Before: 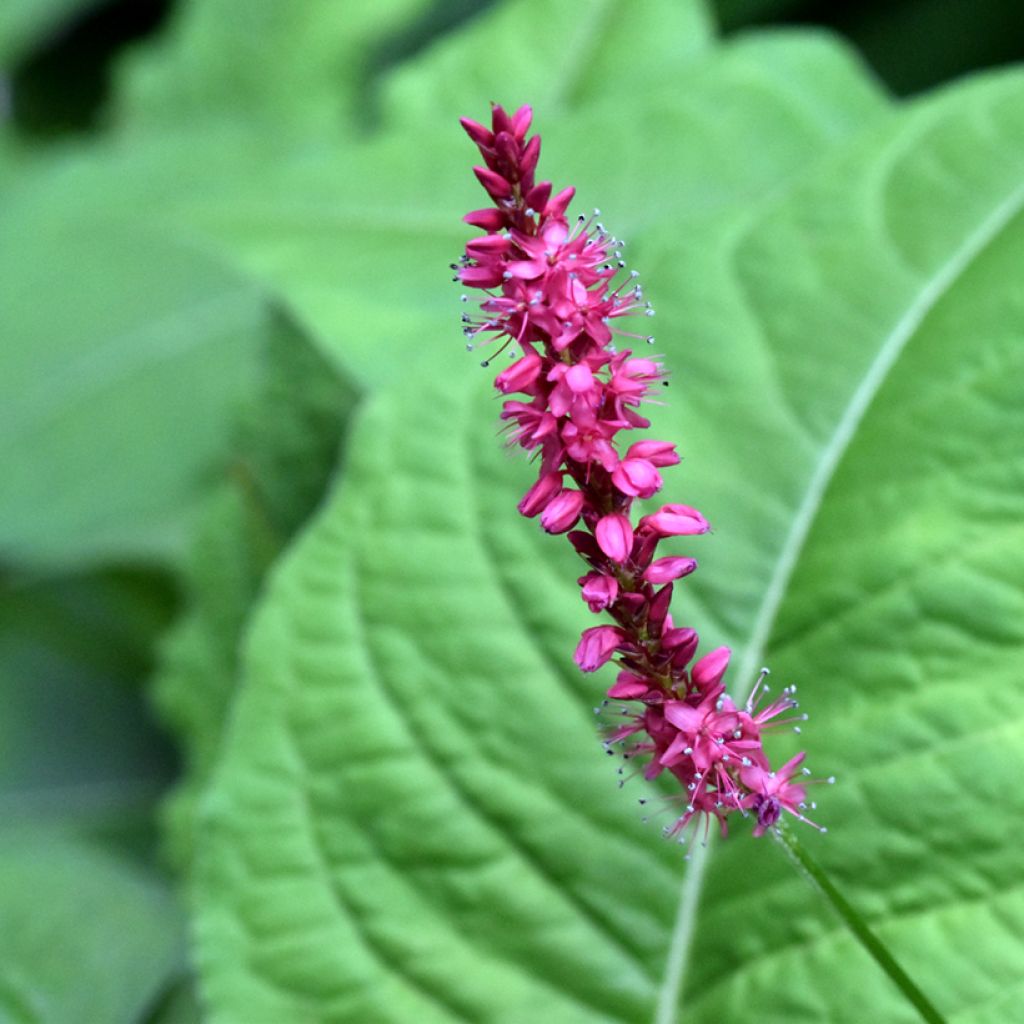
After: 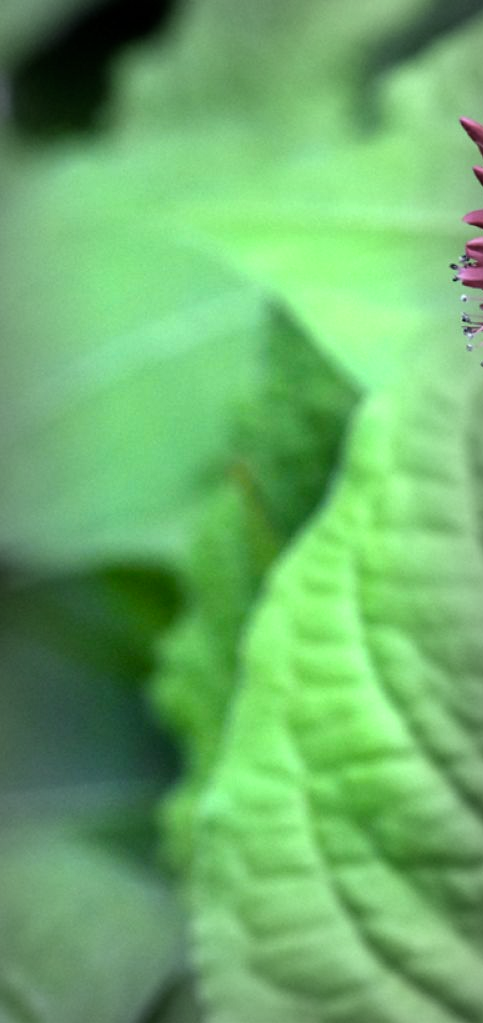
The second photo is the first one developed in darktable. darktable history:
color balance rgb: highlights gain › luminance 6.425%, highlights gain › chroma 2.639%, highlights gain › hue 87.43°, perceptual saturation grading › global saturation 0.126%, perceptual brilliance grading › global brilliance 17.786%, global vibrance 20%
vignetting: fall-off start 53.39%, automatic ratio true, width/height ratio 1.315, shape 0.208
crop and rotate: left 0.002%, top 0%, right 52.762%
